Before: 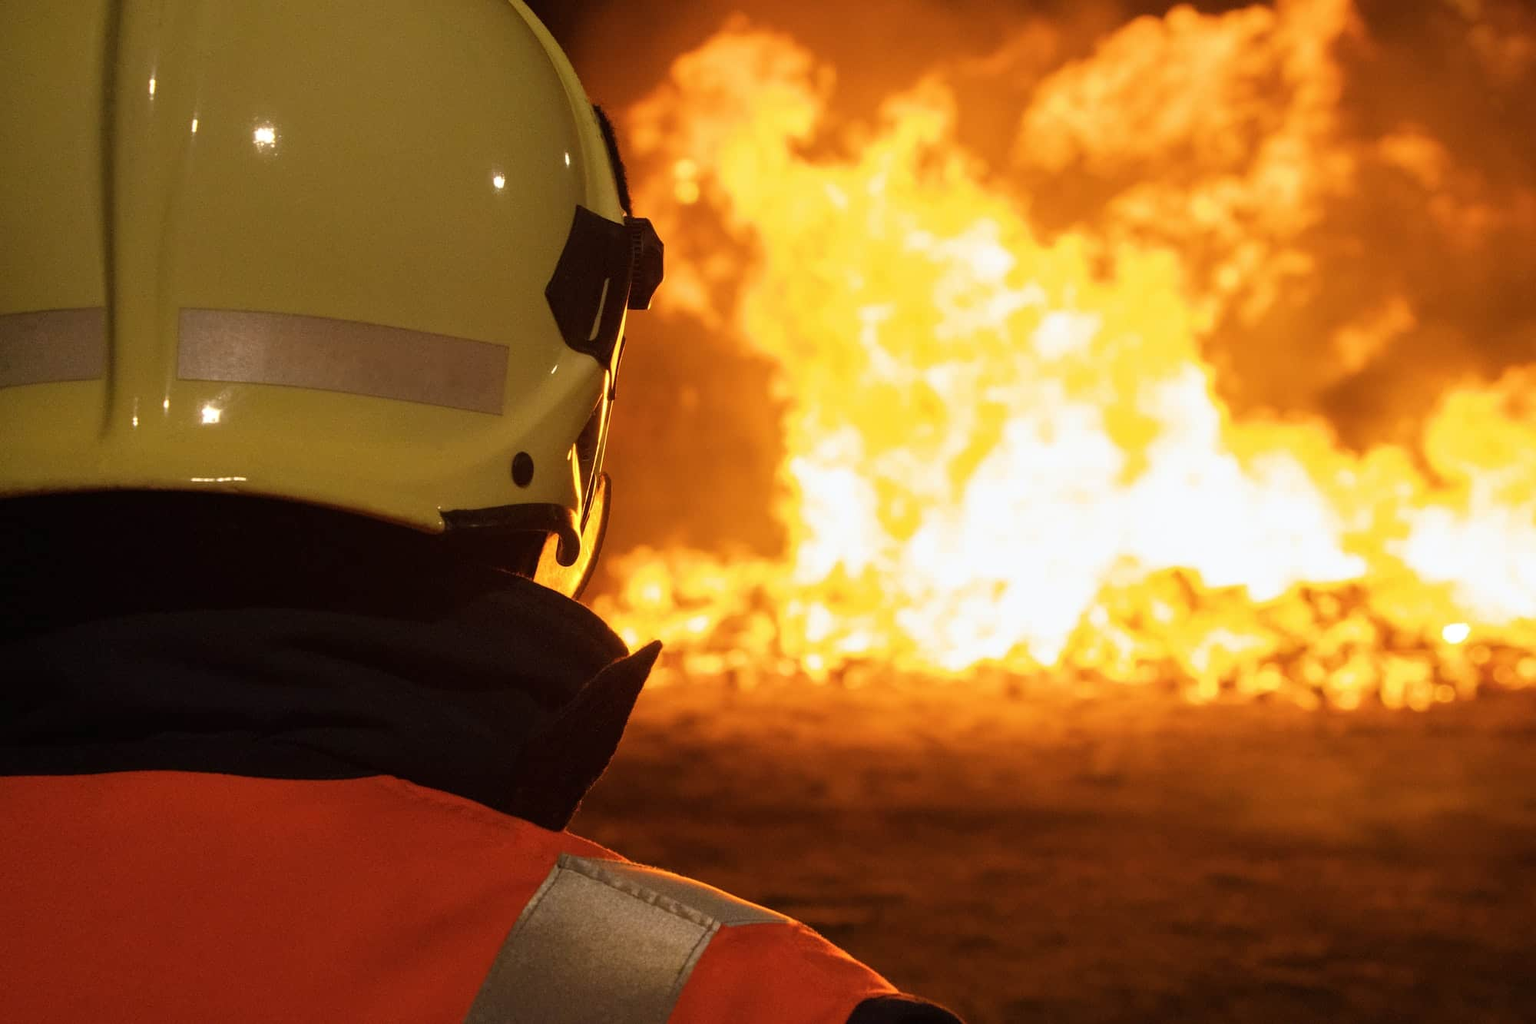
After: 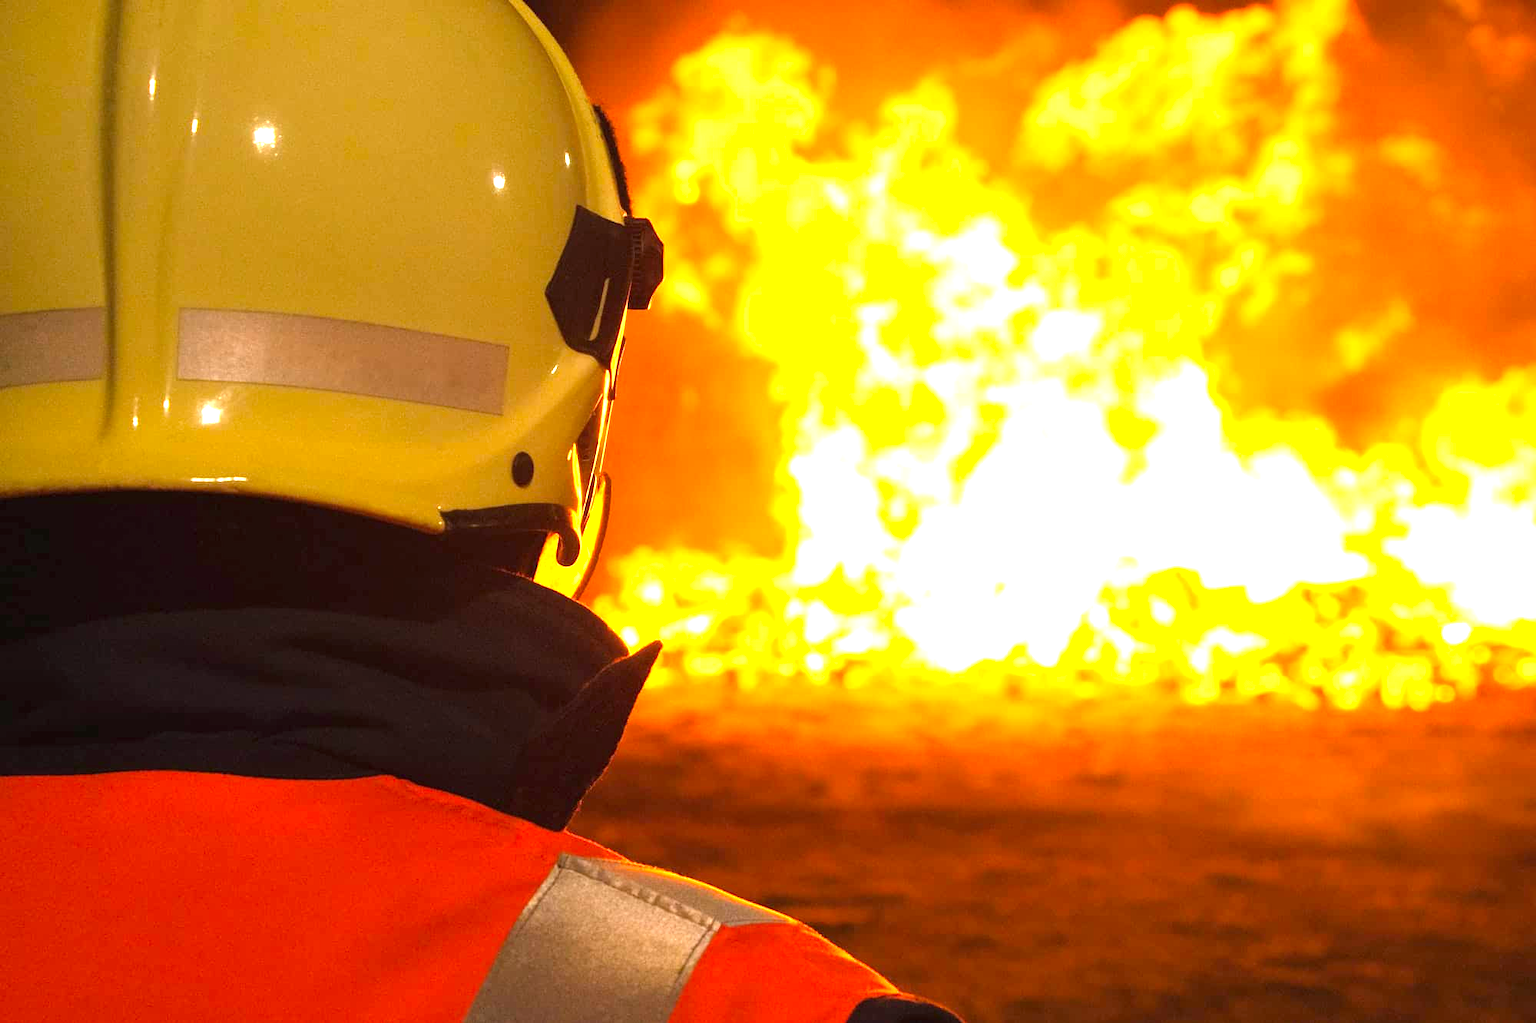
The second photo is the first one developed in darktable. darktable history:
exposure: black level correction 0, exposure 1.39 EV, compensate exposure bias true, compensate highlight preservation false
